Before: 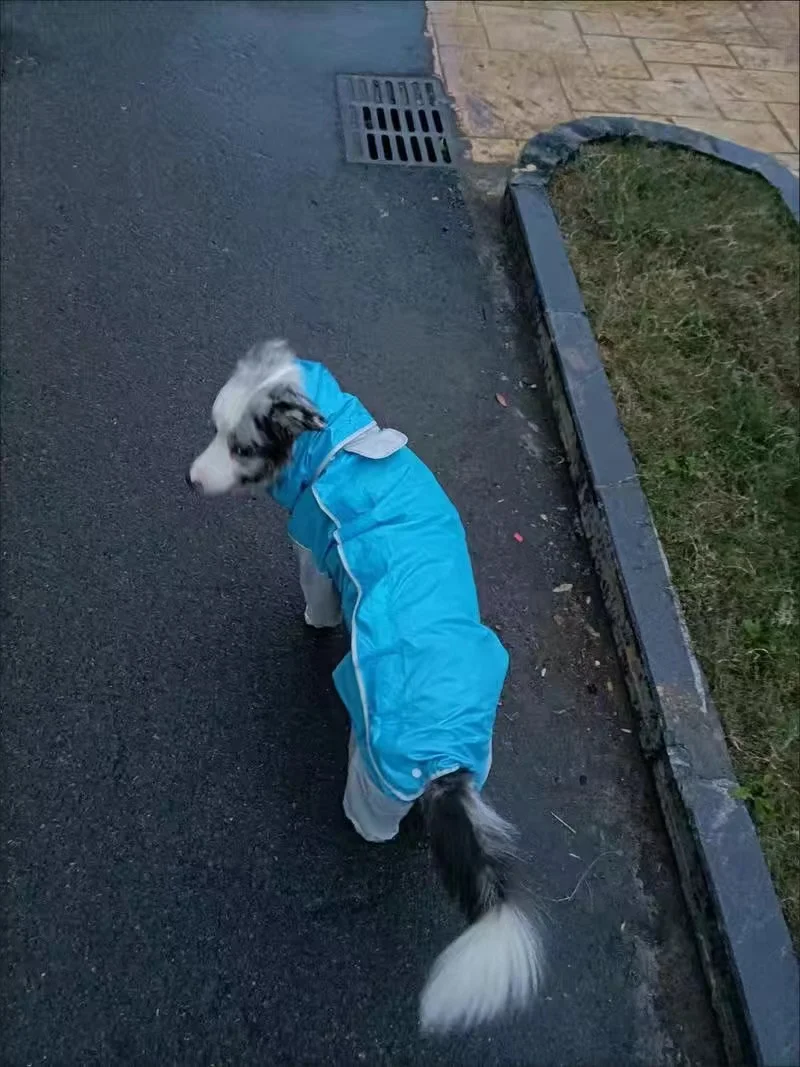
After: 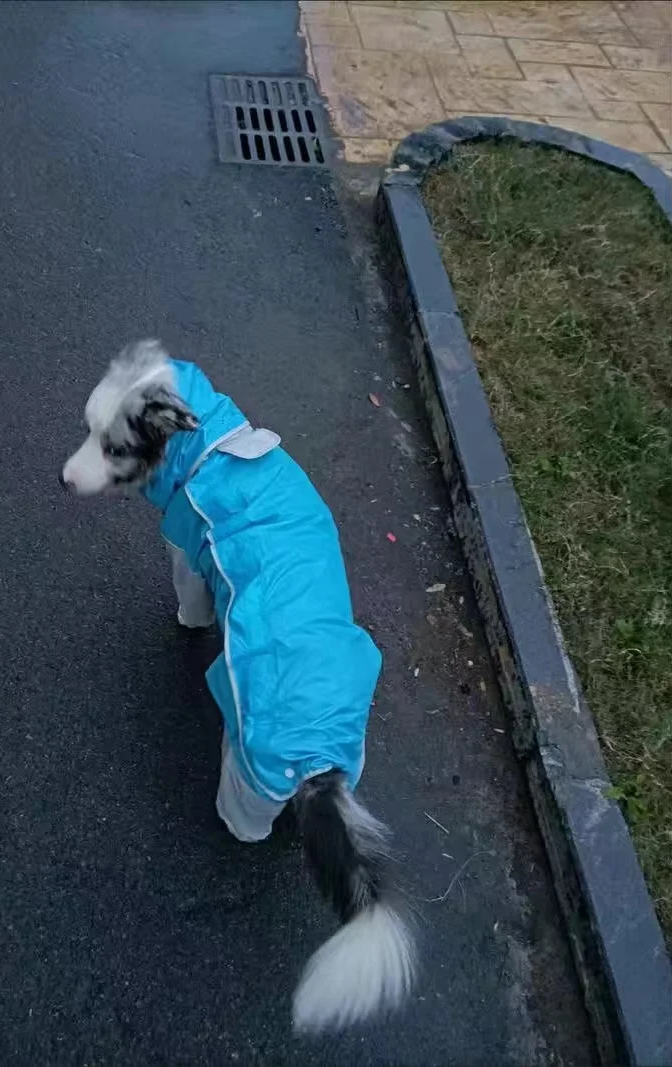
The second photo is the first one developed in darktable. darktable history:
crop: left 15.923%
